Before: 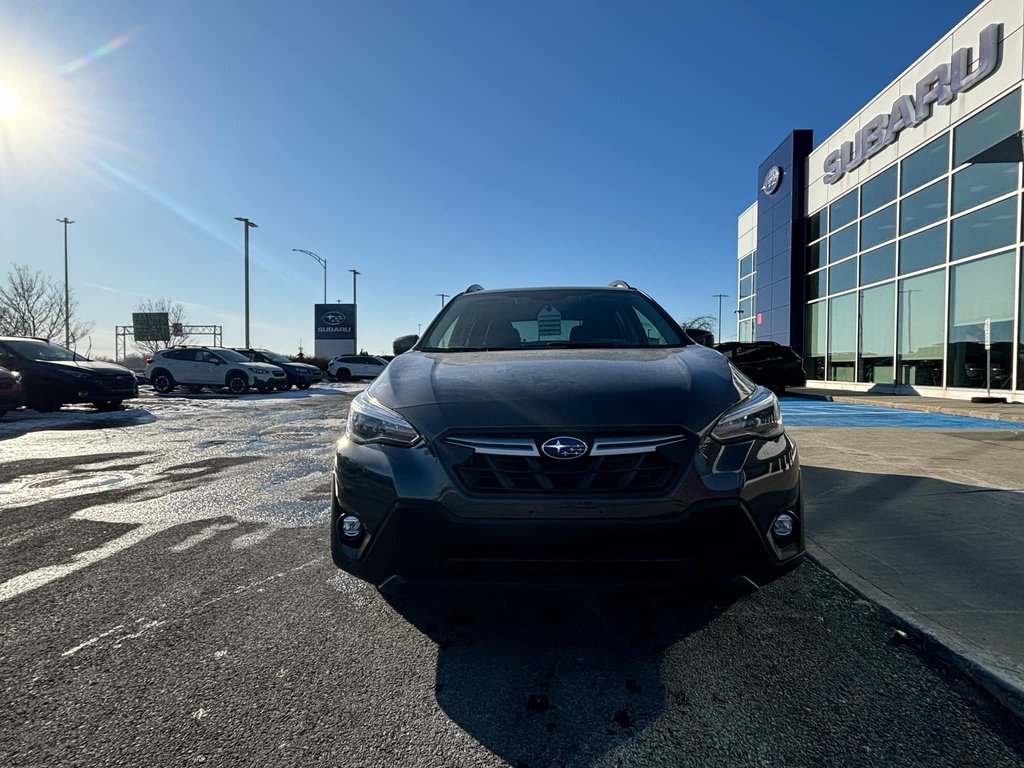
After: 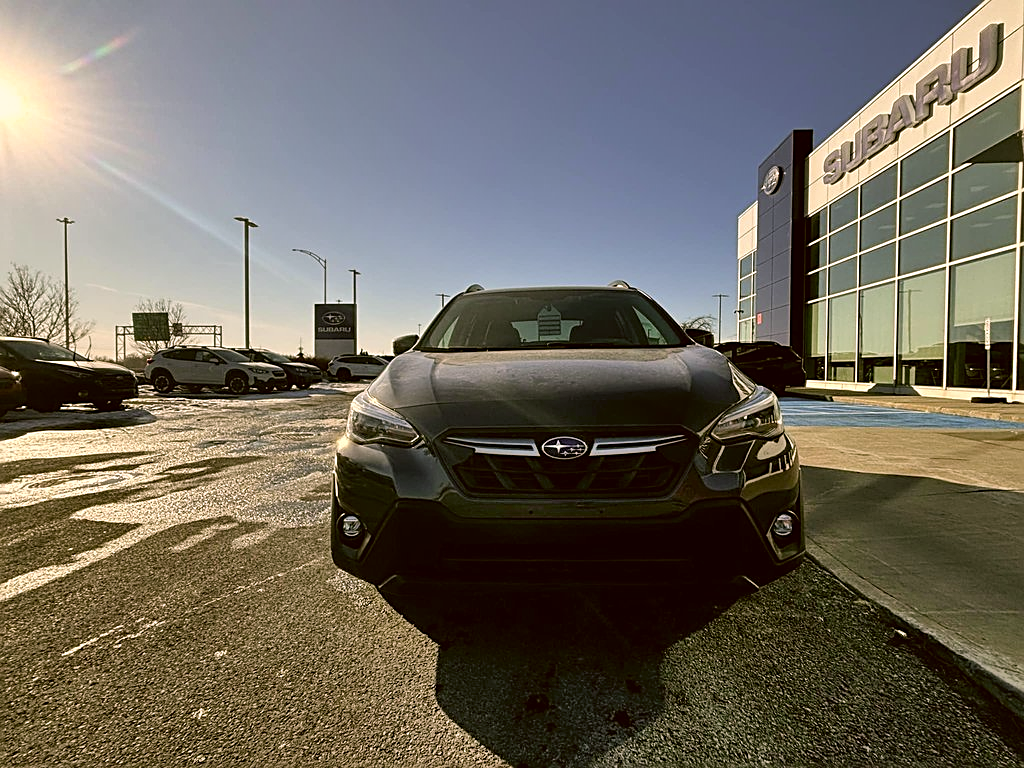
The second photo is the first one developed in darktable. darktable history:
shadows and highlights: white point adjustment 1, soften with gaussian
color correction: highlights a* 8.98, highlights b* 15.09, shadows a* -0.49, shadows b* 26.52
sharpen: on, module defaults
